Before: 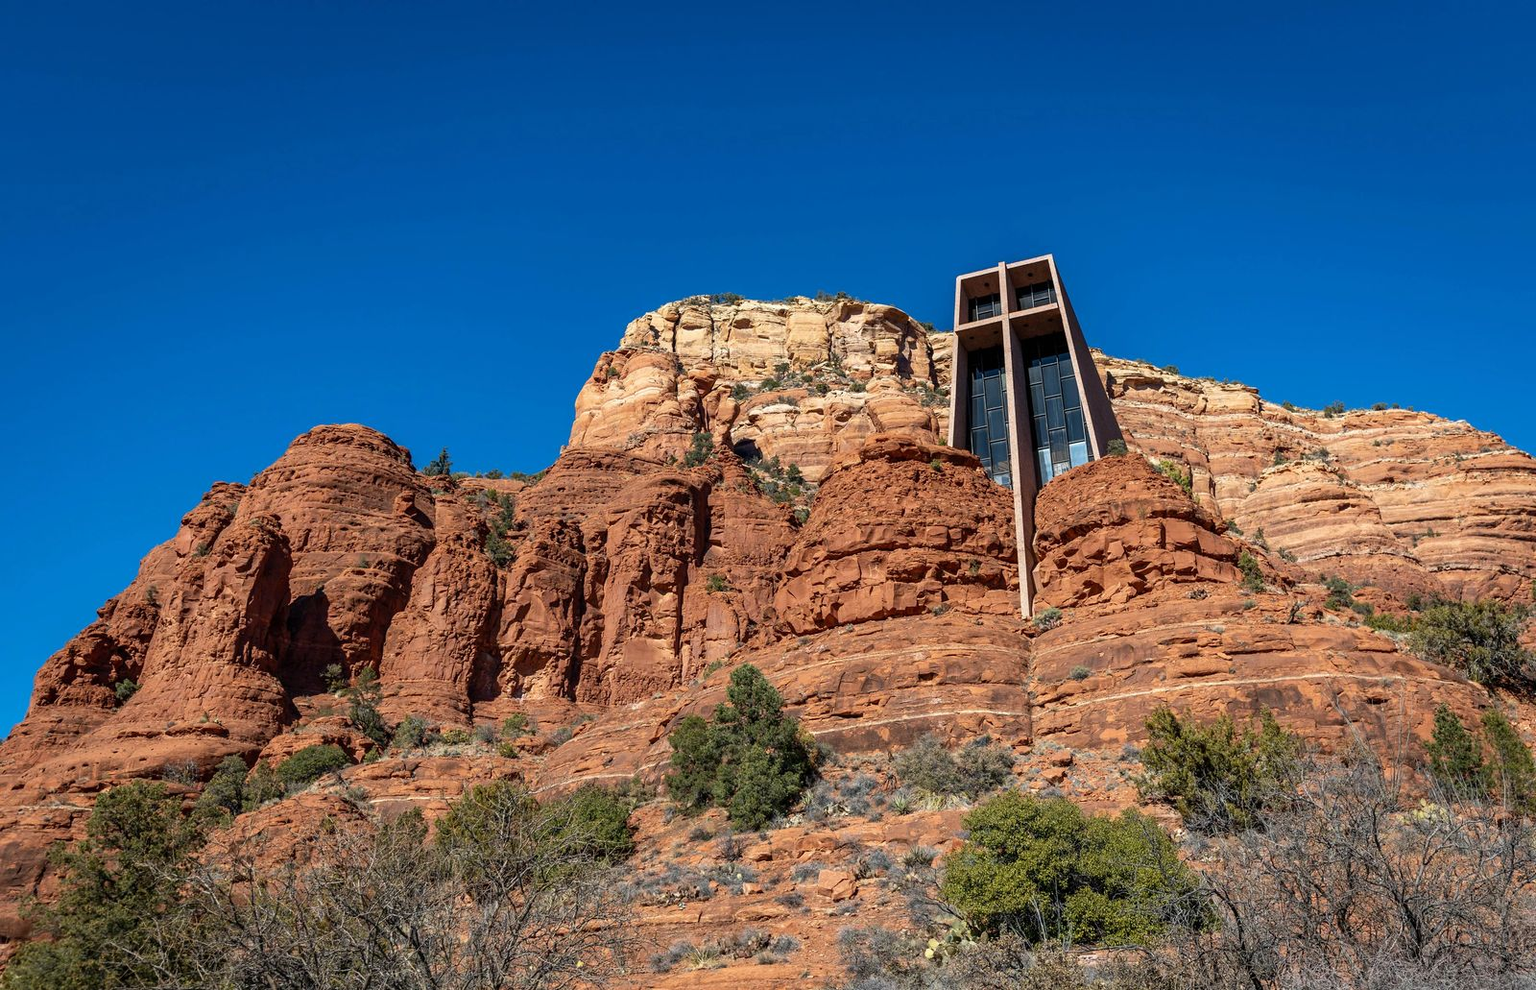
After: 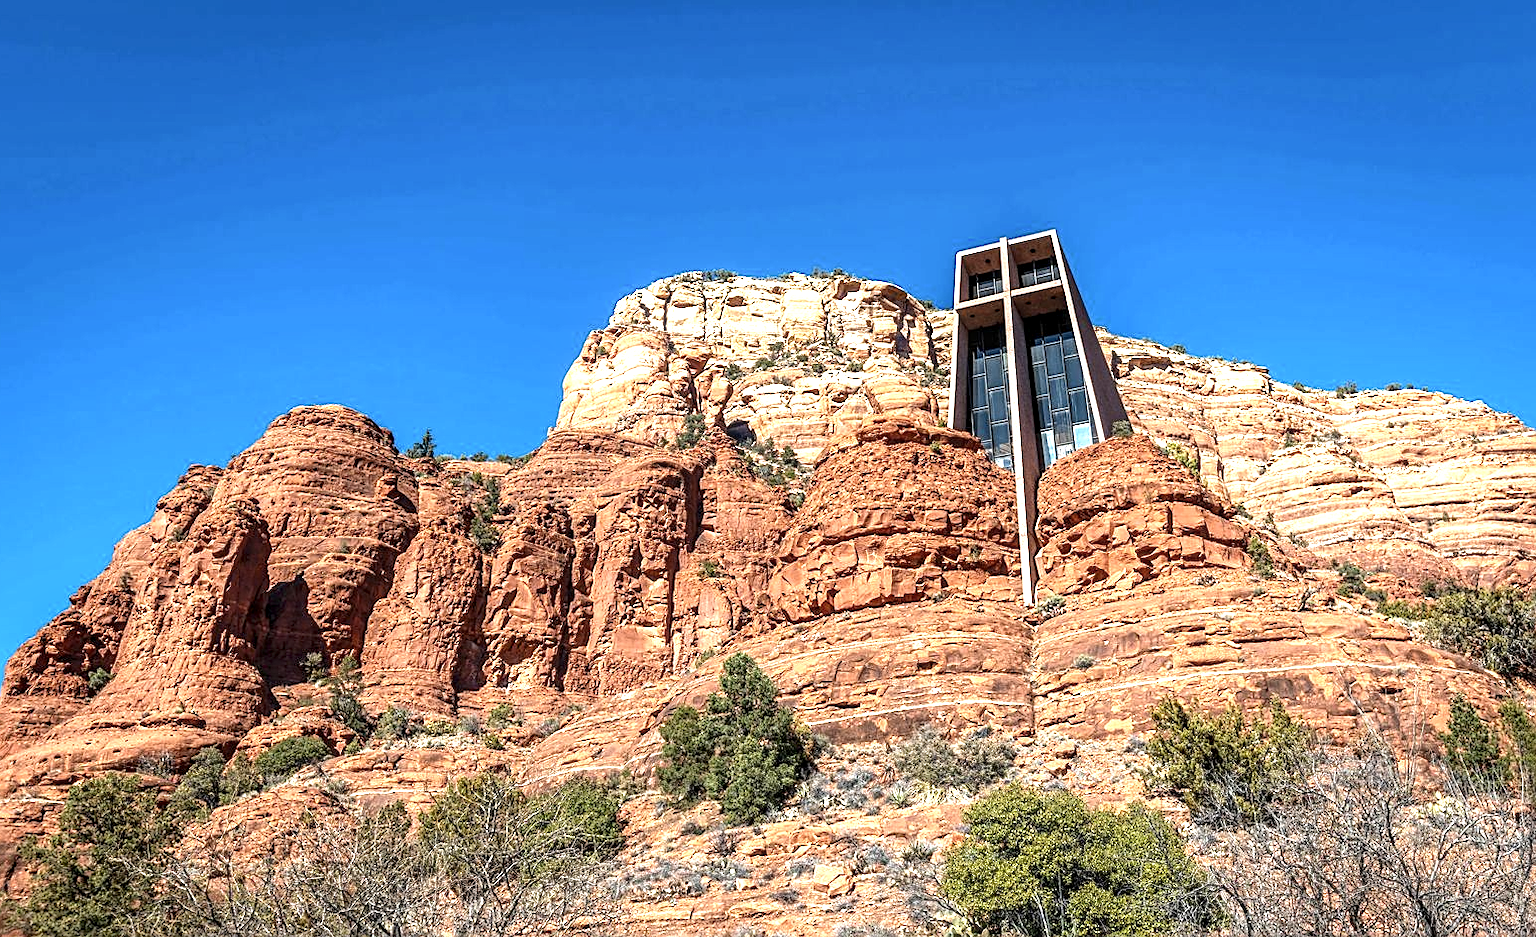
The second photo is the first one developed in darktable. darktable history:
exposure: black level correction 0, exposure 1.3 EV, compensate exposure bias true, compensate highlight preservation false
crop: left 1.964%, top 3.251%, right 1.122%, bottom 4.933%
local contrast: detail 144%
color balance: mode lift, gamma, gain (sRGB)
sharpen: on, module defaults
contrast brightness saturation: contrast -0.08, brightness -0.04, saturation -0.11
